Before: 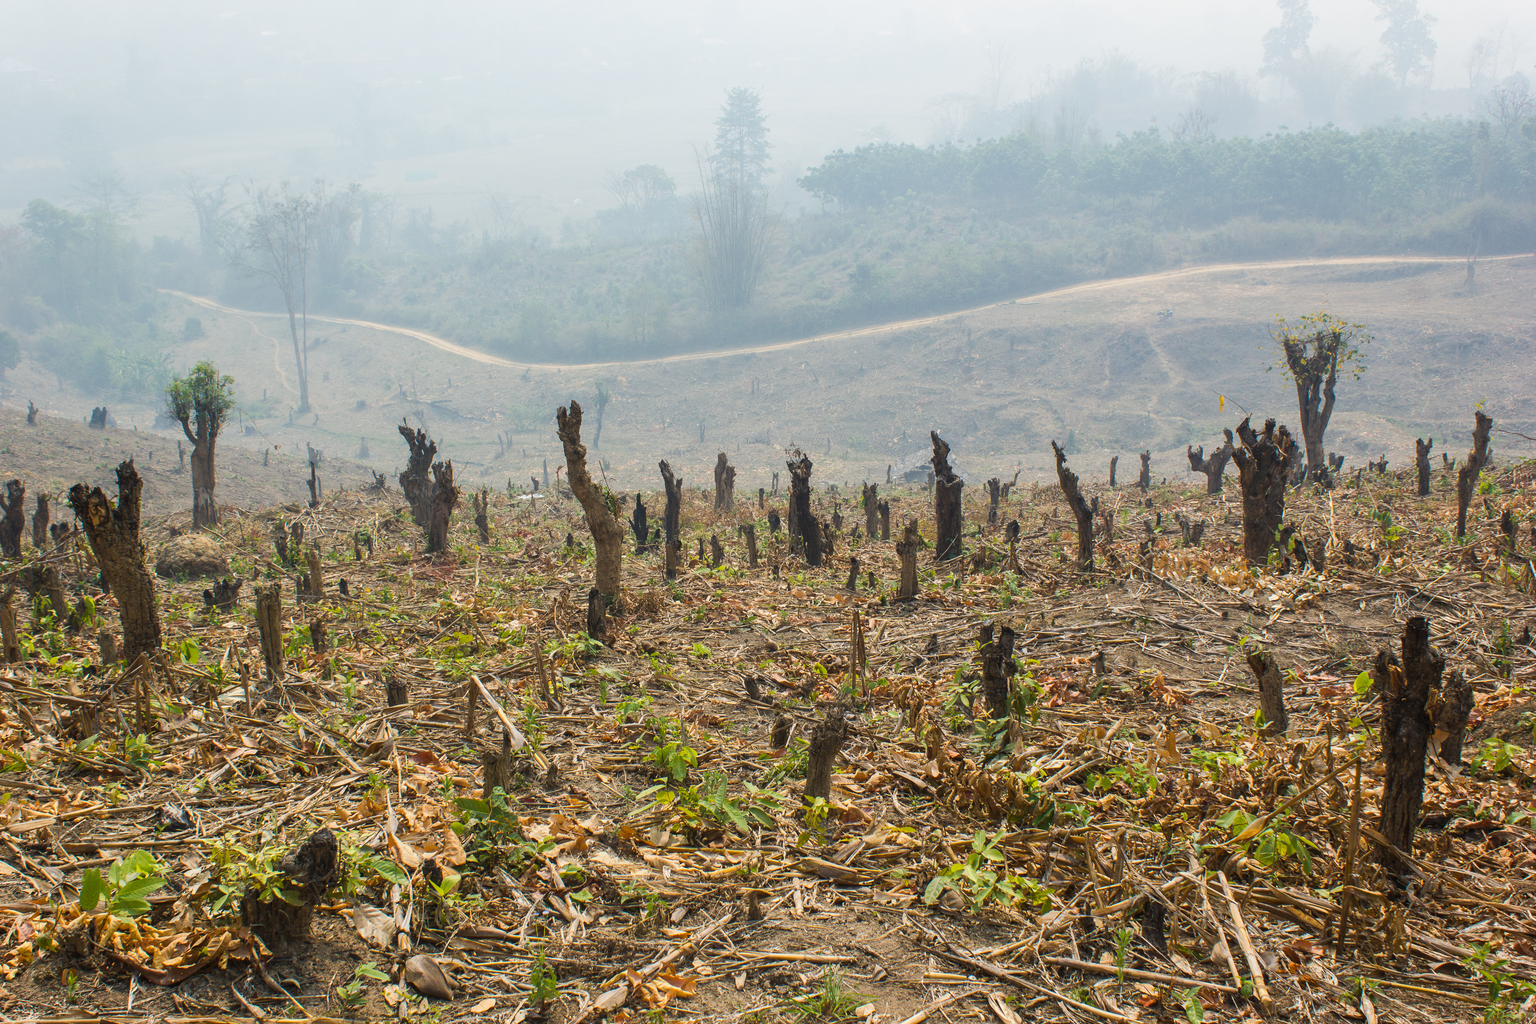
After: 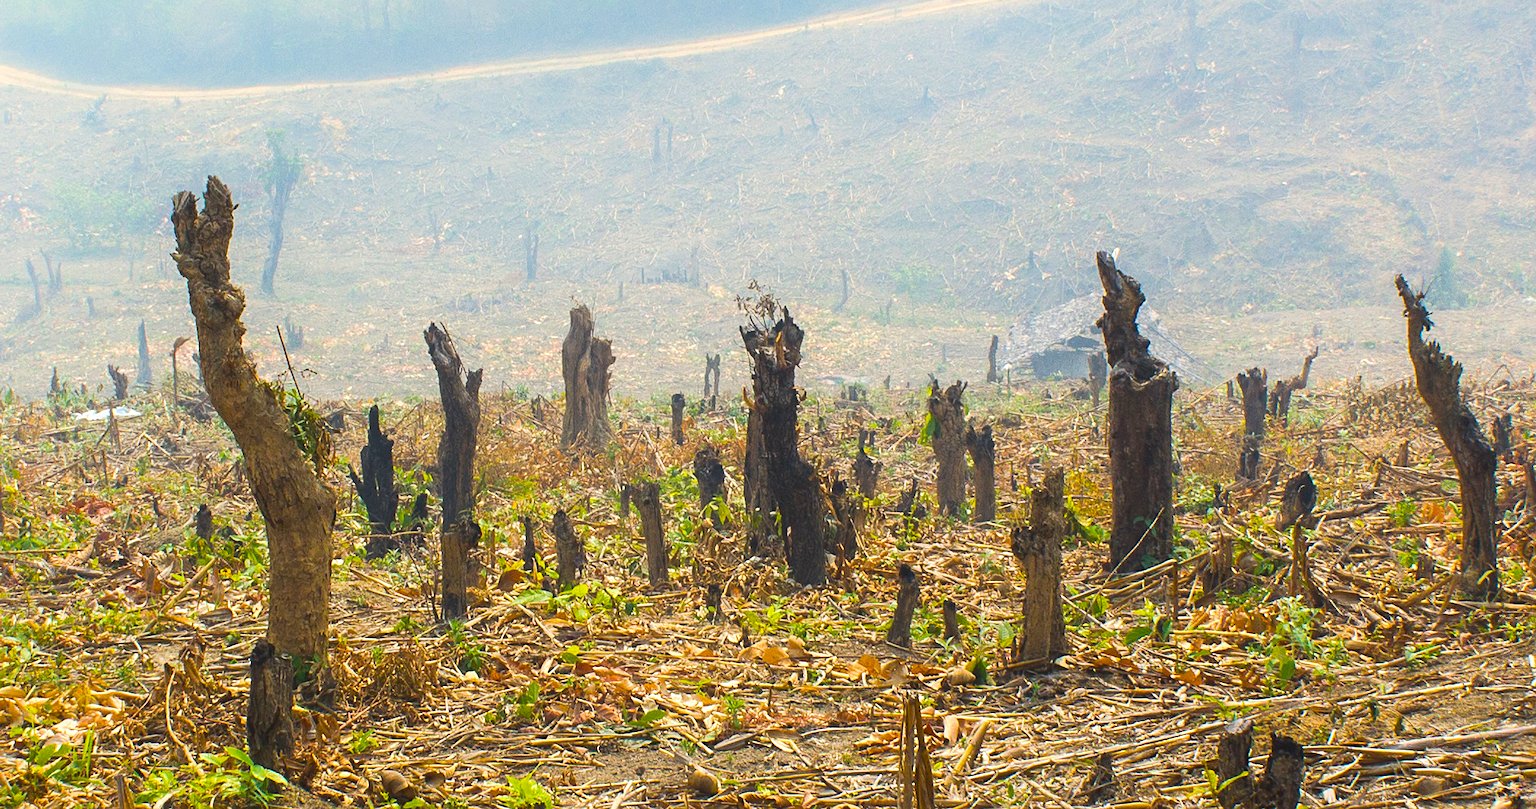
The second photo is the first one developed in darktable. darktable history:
color balance rgb: linear chroma grading › global chroma 15%, perceptual saturation grading › global saturation 30%
crop: left 31.751%, top 32.172%, right 27.8%, bottom 35.83%
exposure: exposure 0.367 EV, compensate highlight preservation false
shadows and highlights: shadows -23.08, highlights 46.15, soften with gaussian
sharpen: amount 0.2
